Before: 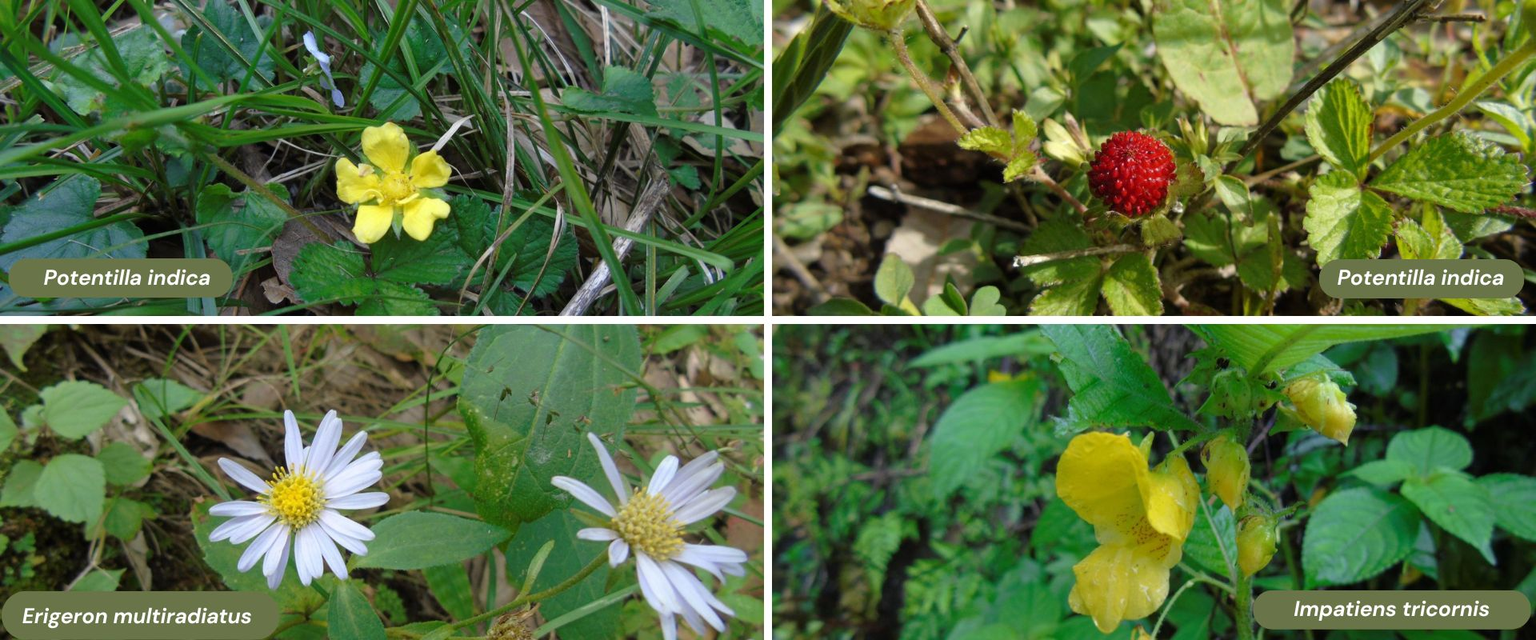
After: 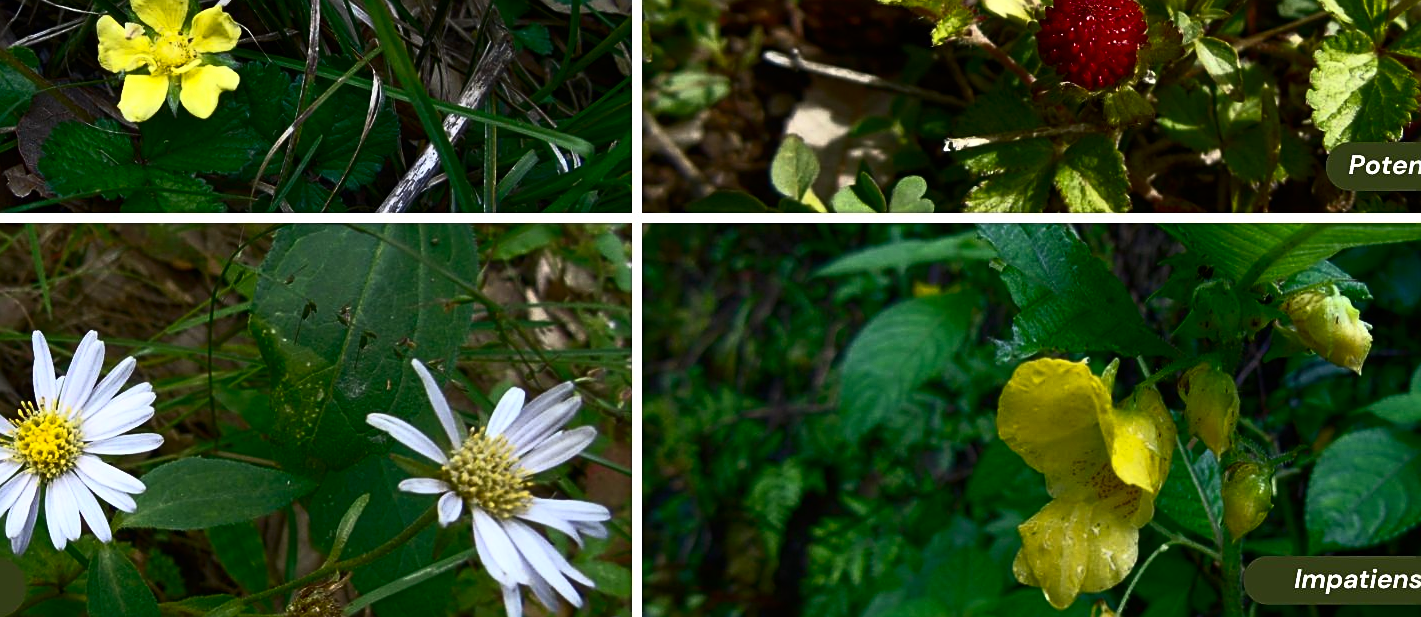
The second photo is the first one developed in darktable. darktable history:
crop: left 16.871%, top 22.857%, right 9.116%
contrast brightness saturation: contrast 0.4, brightness 0.05, saturation 0.25
rgb curve: curves: ch0 [(0, 0) (0.415, 0.237) (1, 1)]
sharpen: on, module defaults
